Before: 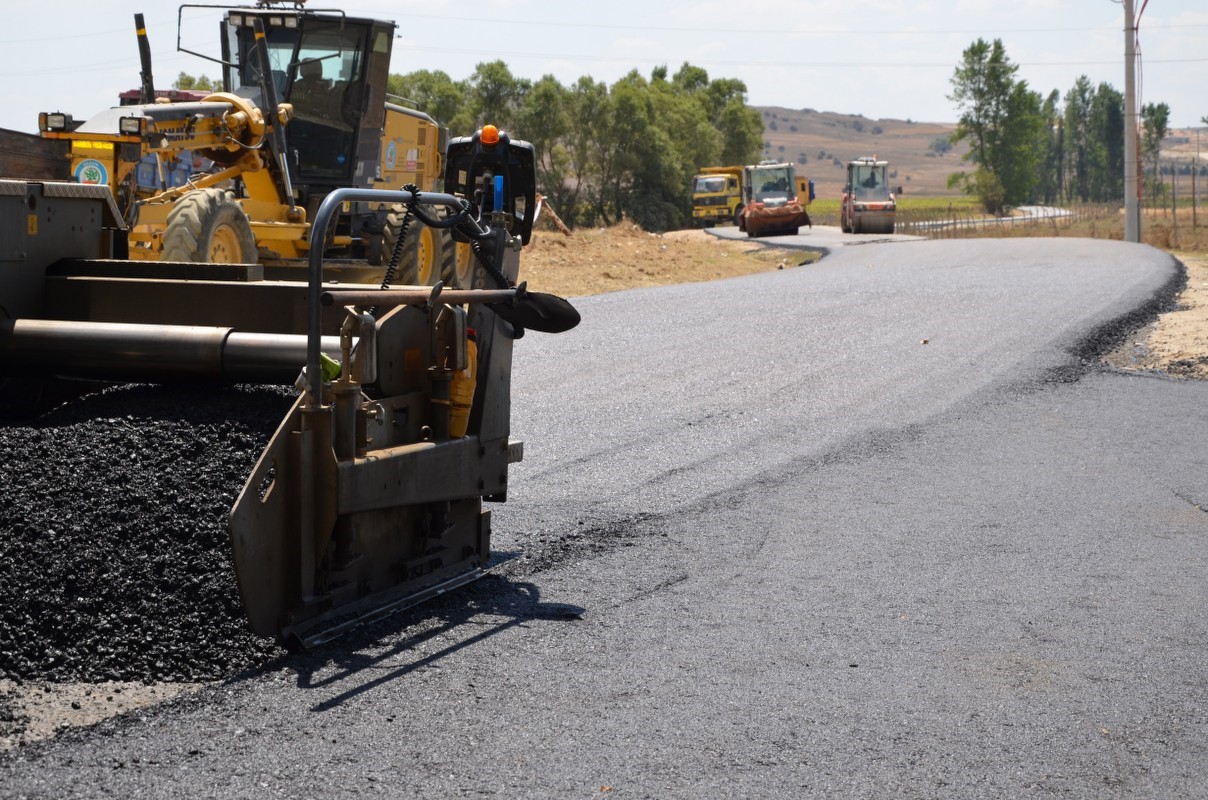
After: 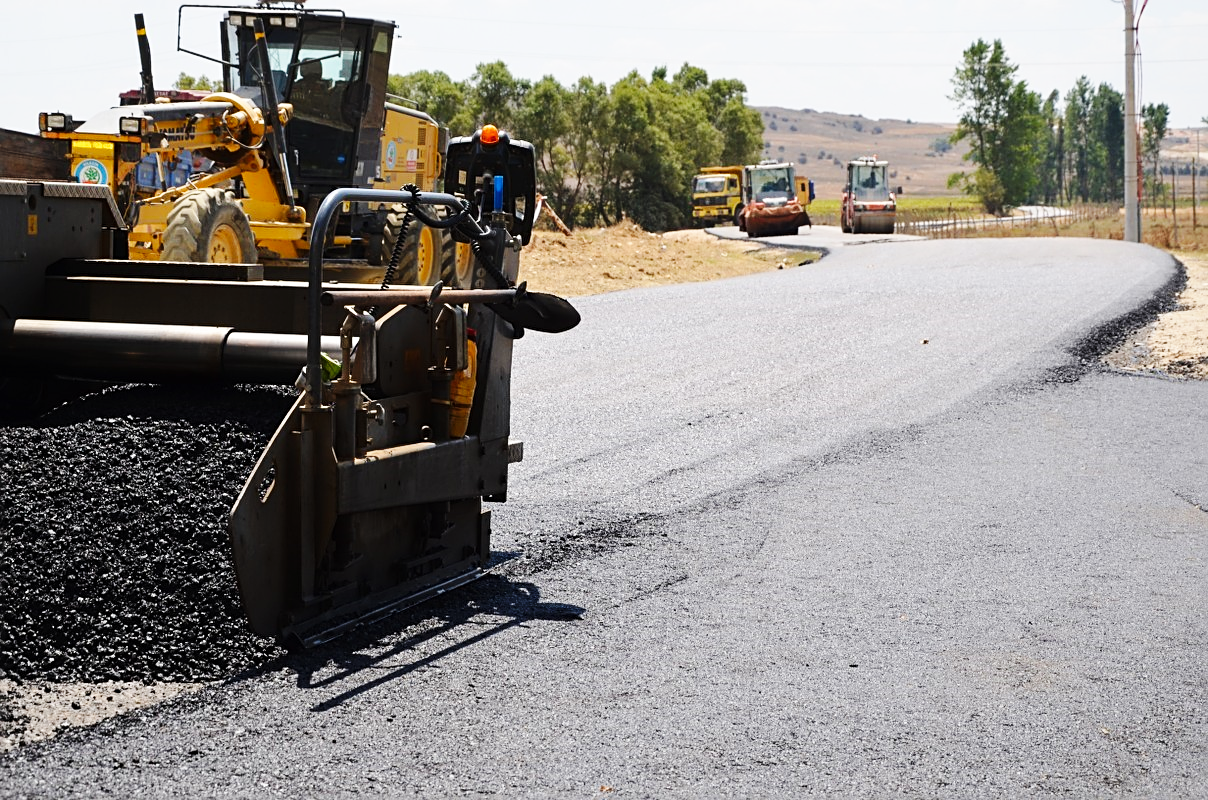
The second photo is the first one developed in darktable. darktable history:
base curve: curves: ch0 [(0, 0) (0.032, 0.025) (0.121, 0.166) (0.206, 0.329) (0.605, 0.79) (1, 1)], preserve colors none
sharpen: amount 0.489
